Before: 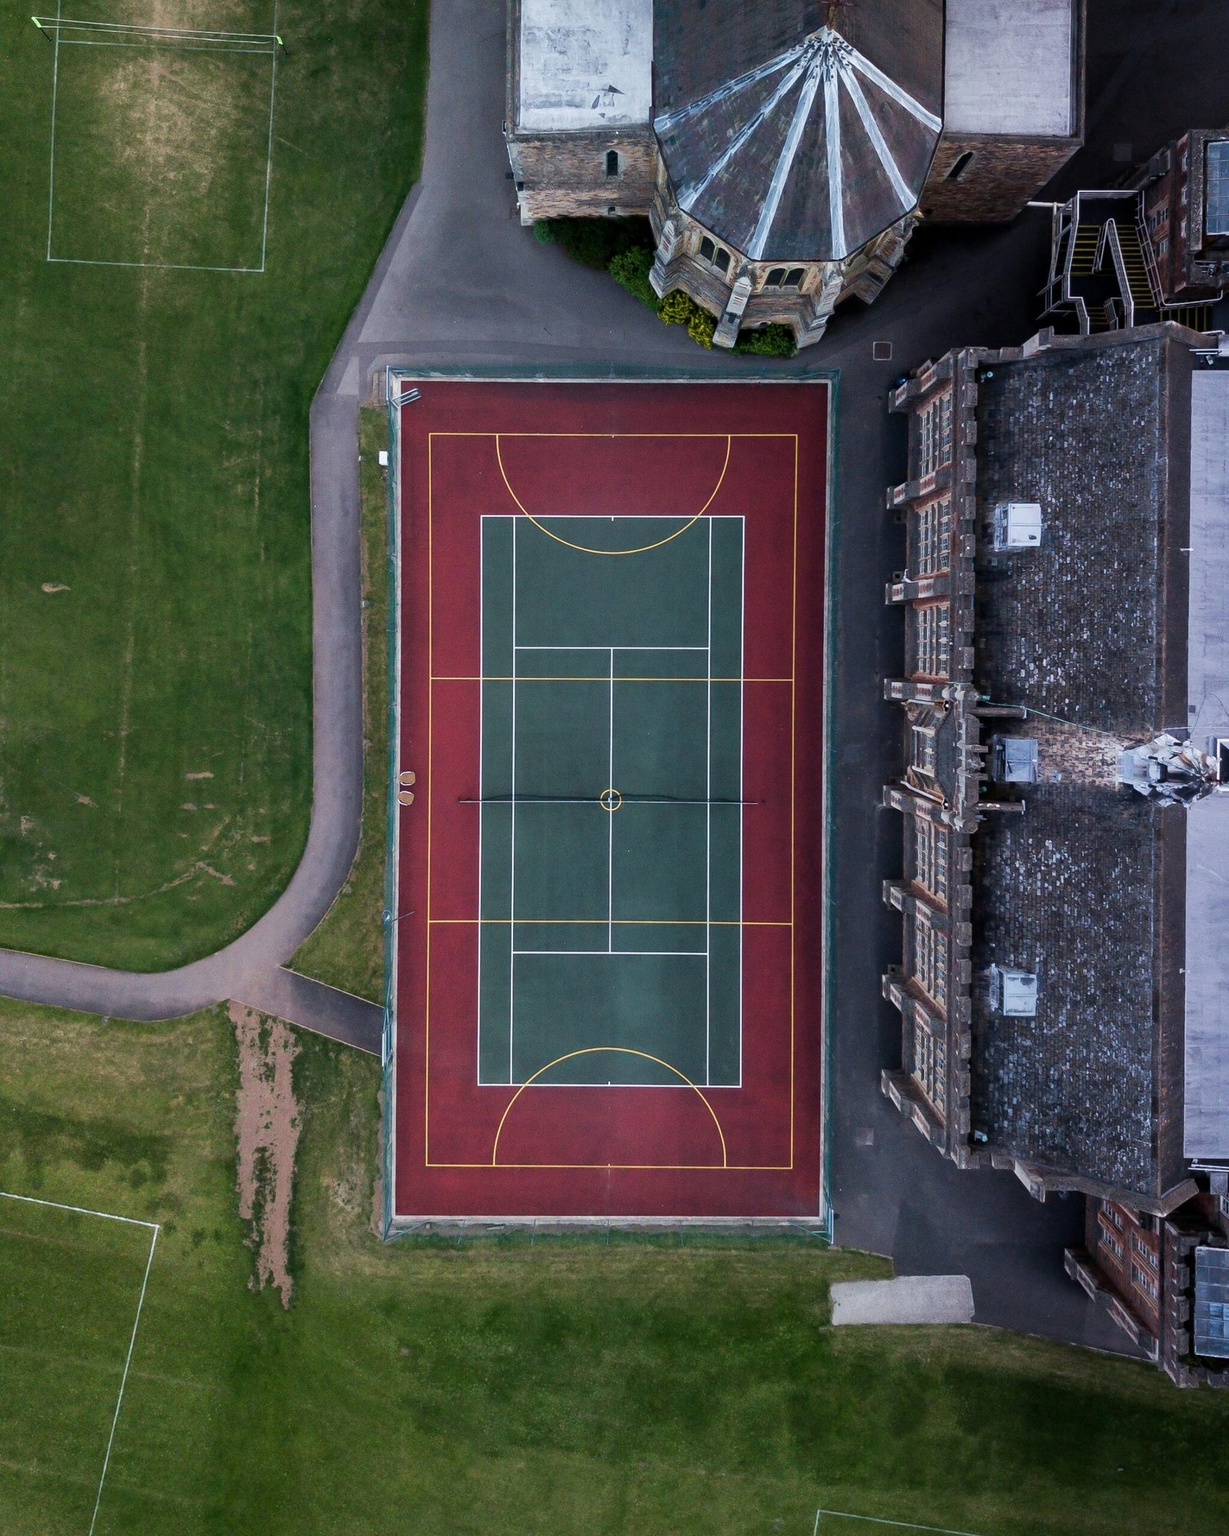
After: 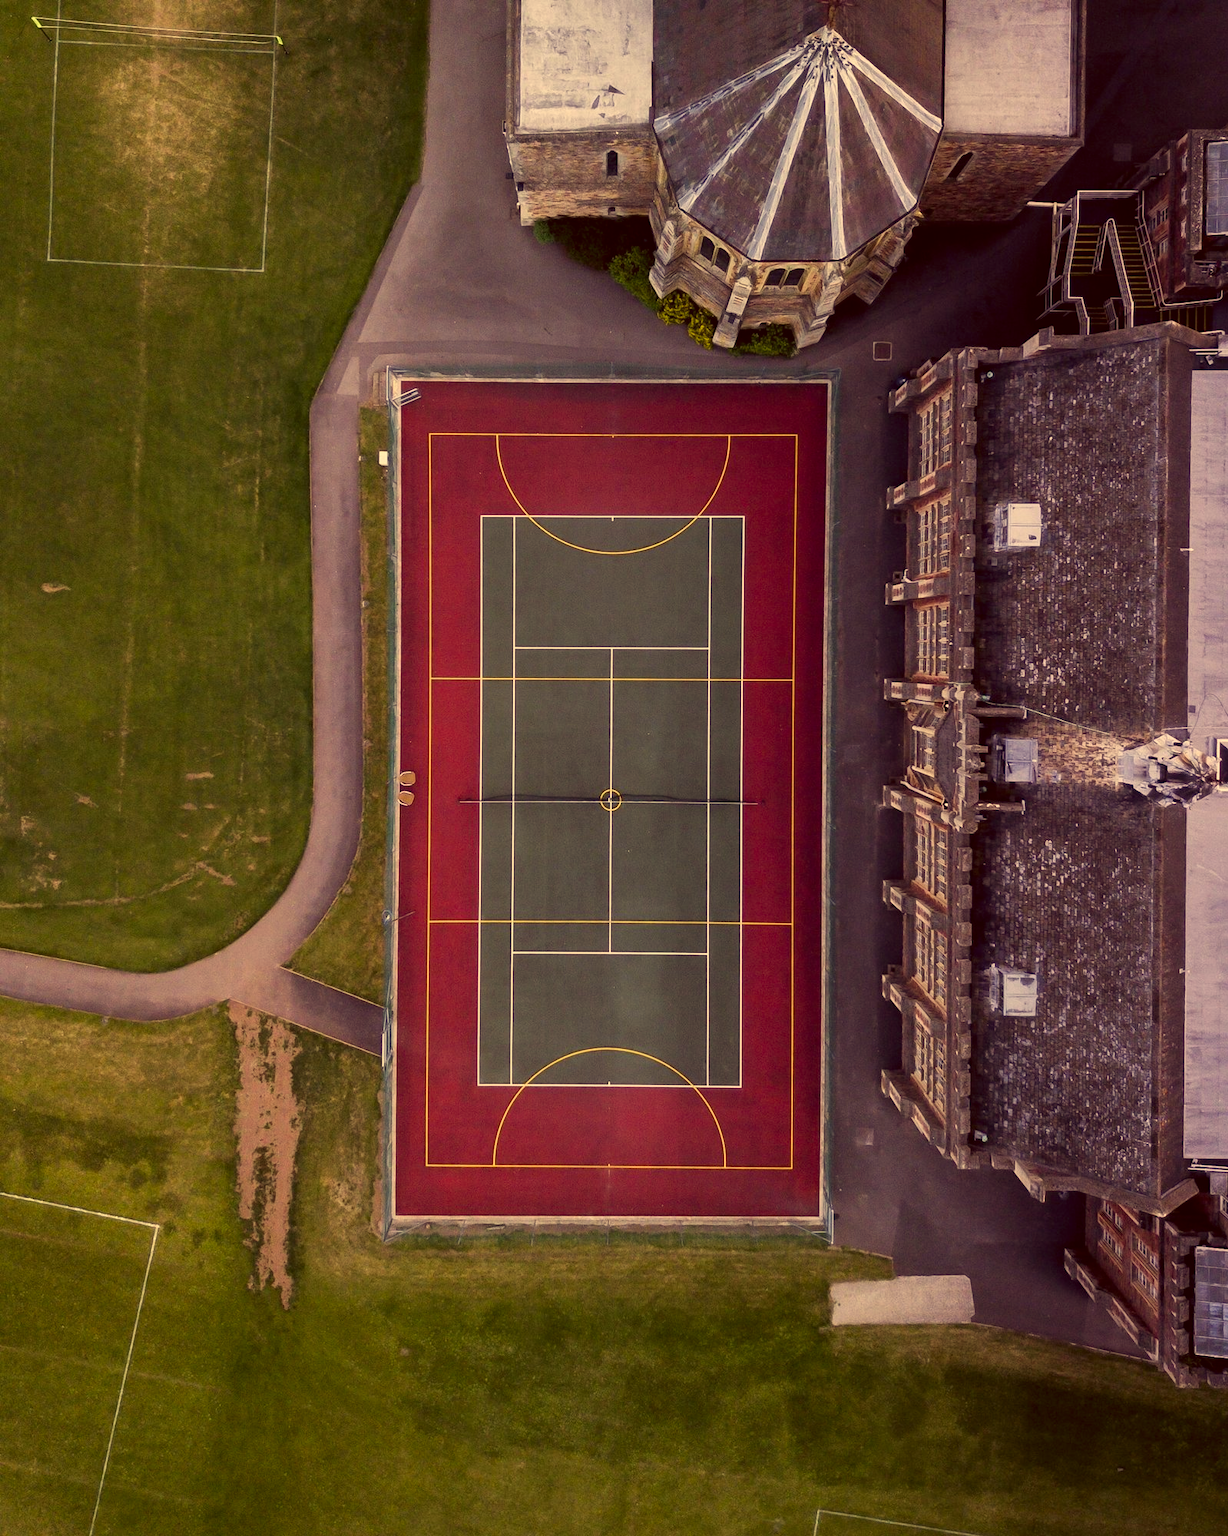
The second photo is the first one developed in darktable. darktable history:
color correction: highlights a* 9.73, highlights b* 39.27, shadows a* 14.6, shadows b* 3.13
